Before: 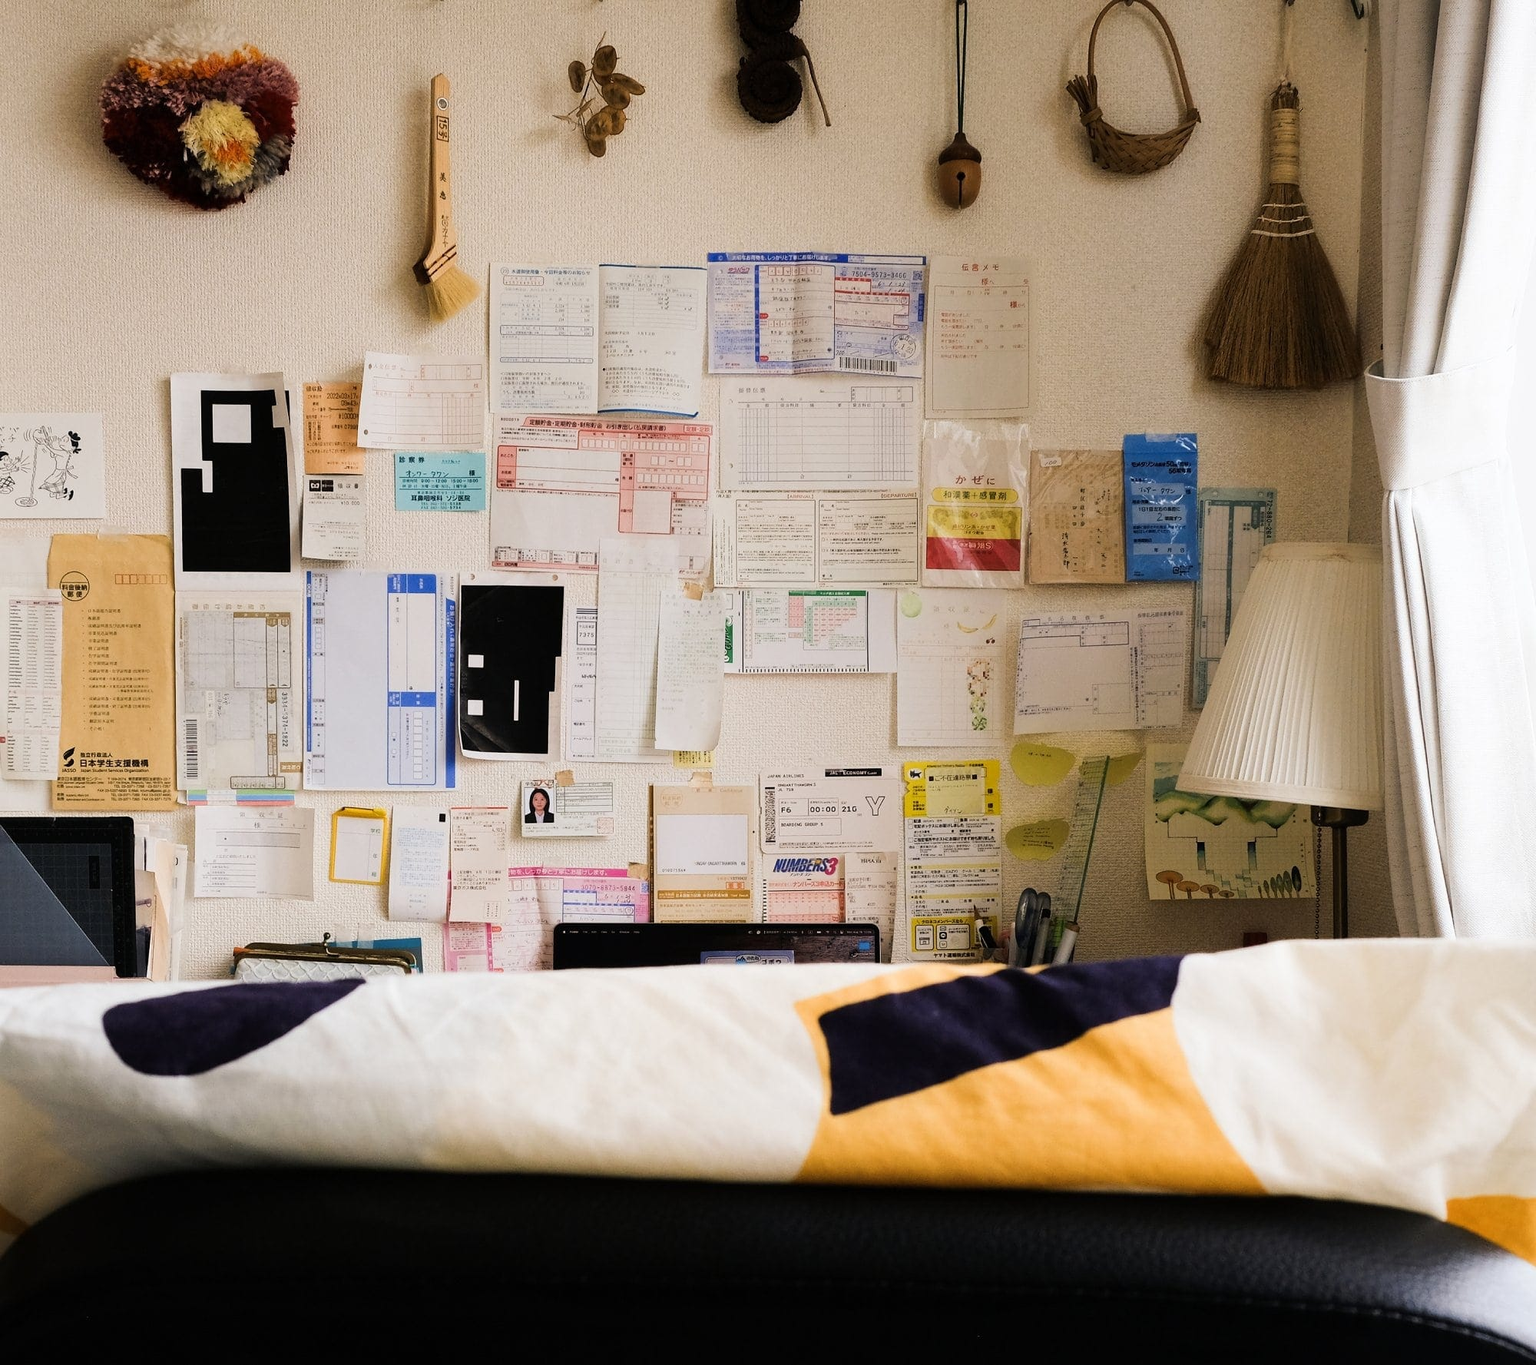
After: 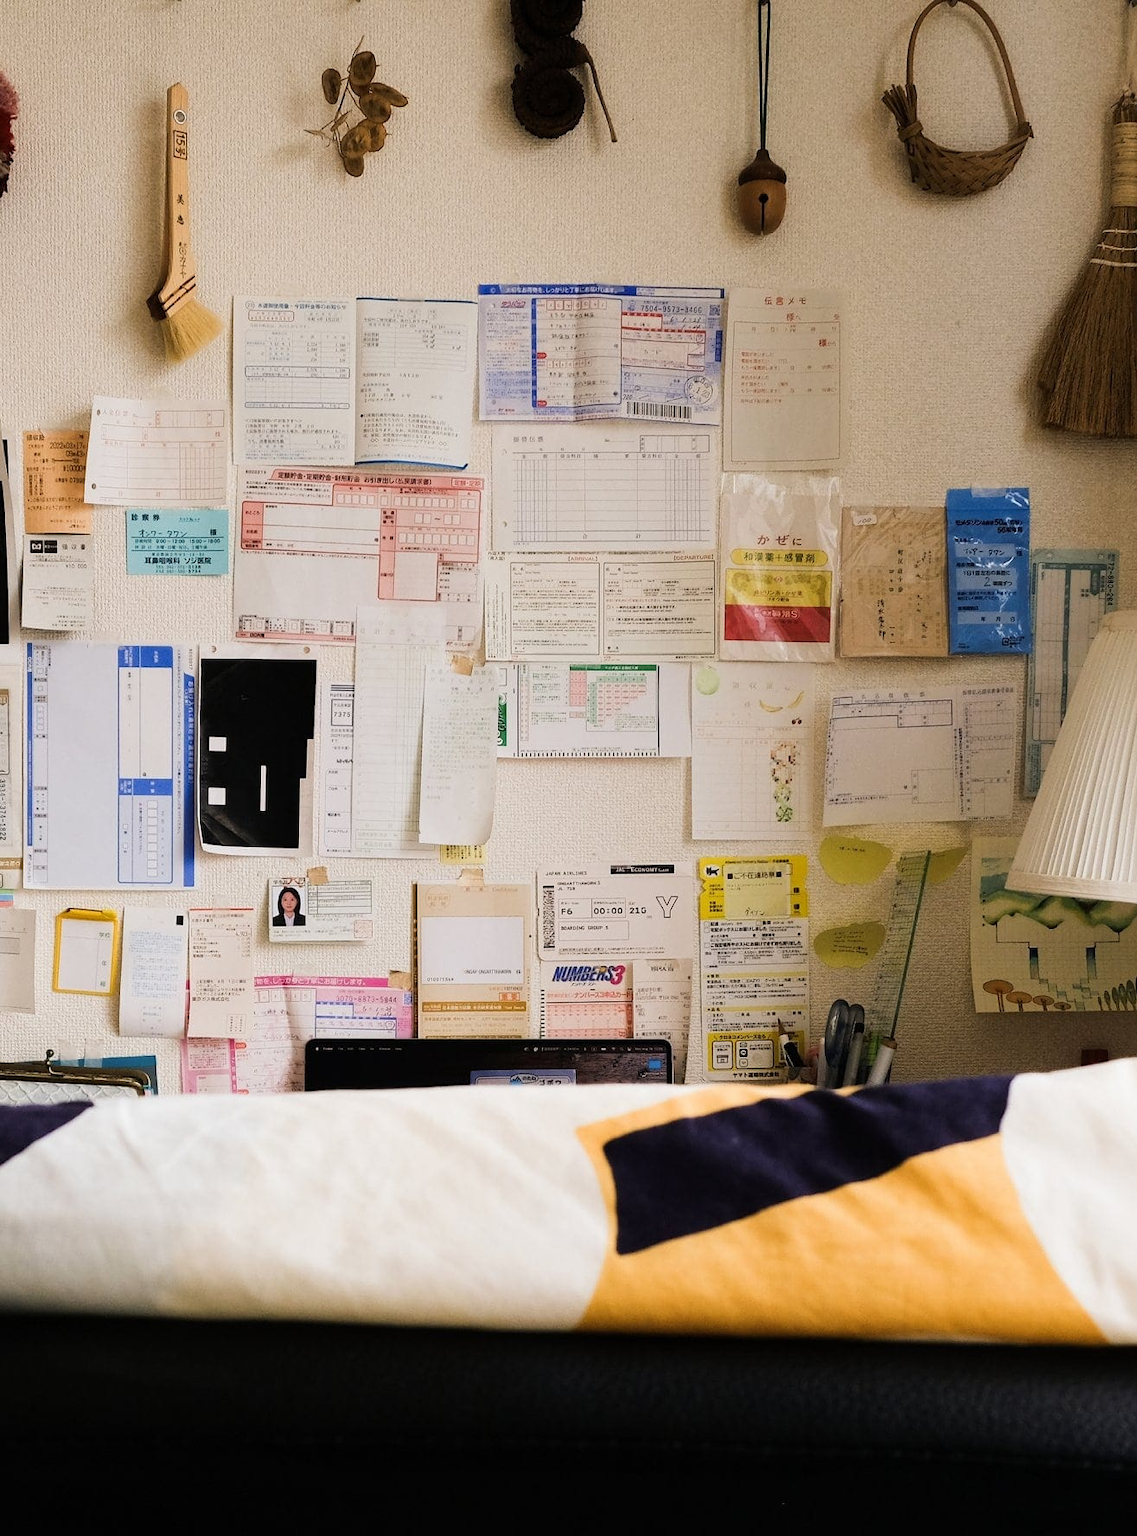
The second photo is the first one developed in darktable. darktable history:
crop and rotate: left 18.438%, right 15.74%
